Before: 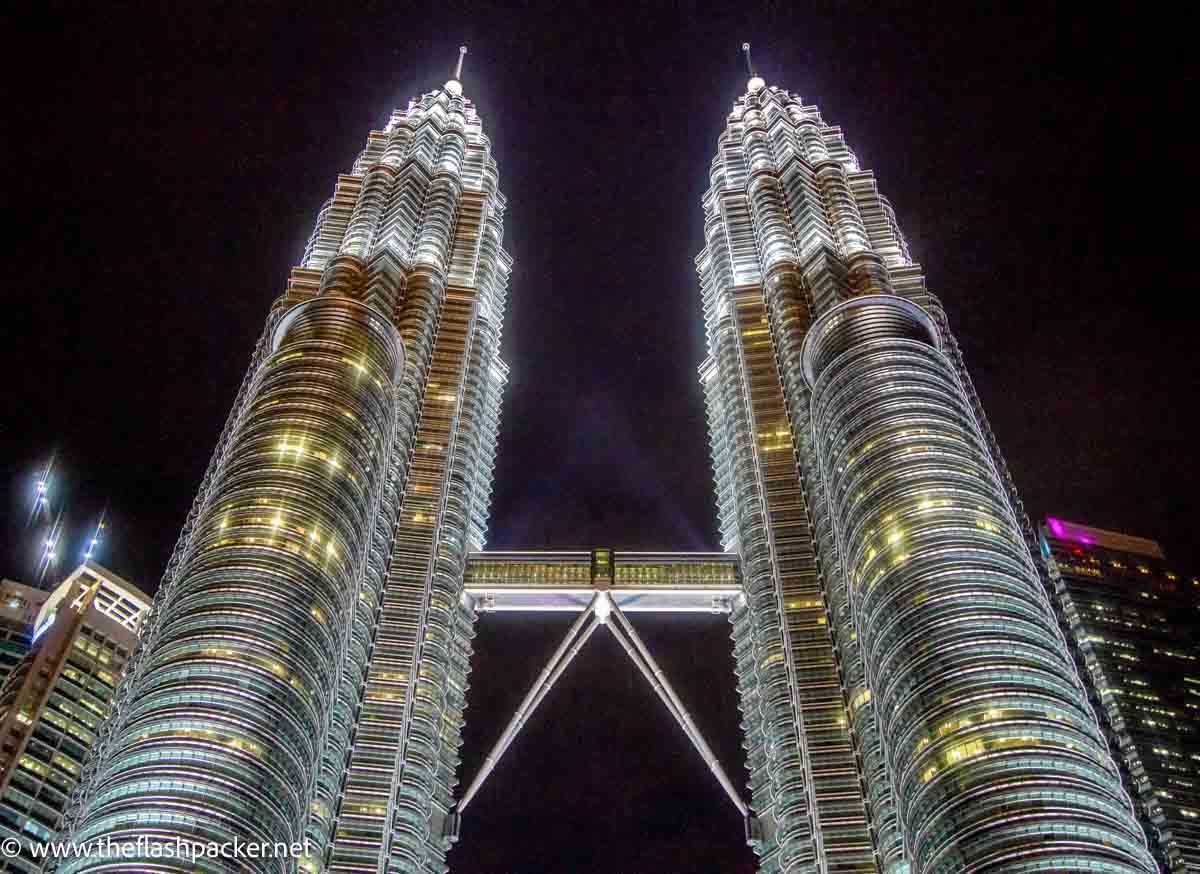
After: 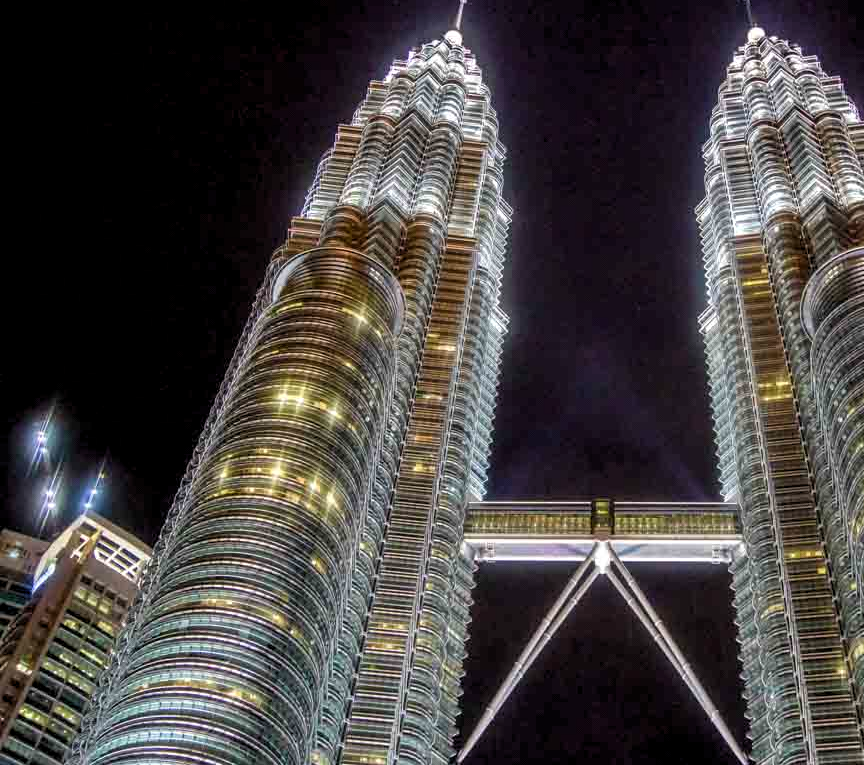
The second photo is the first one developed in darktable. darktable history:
crop: top 5.803%, right 27.864%, bottom 5.804%
levels: levels [0.026, 0.507, 0.987]
